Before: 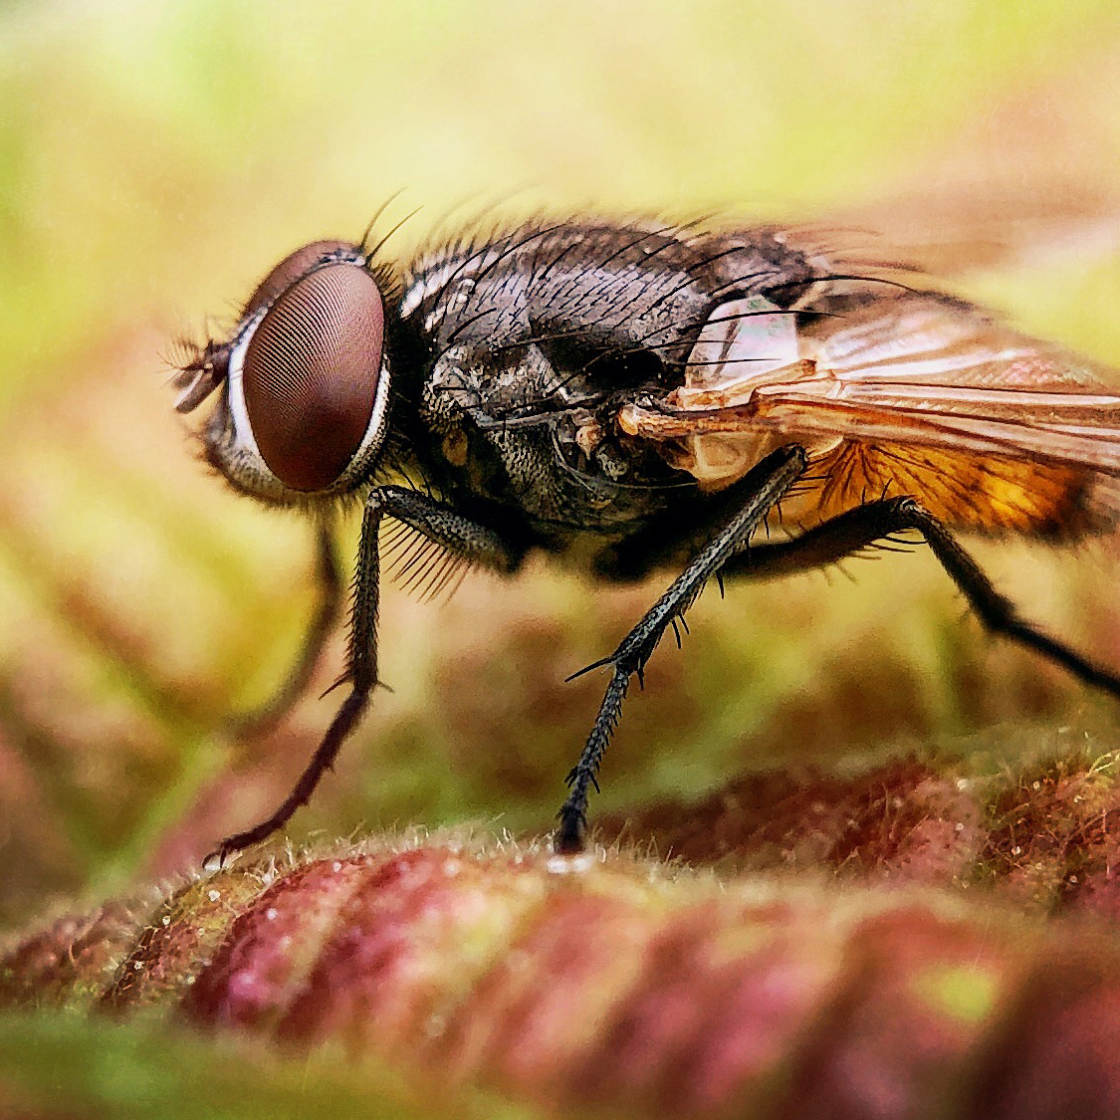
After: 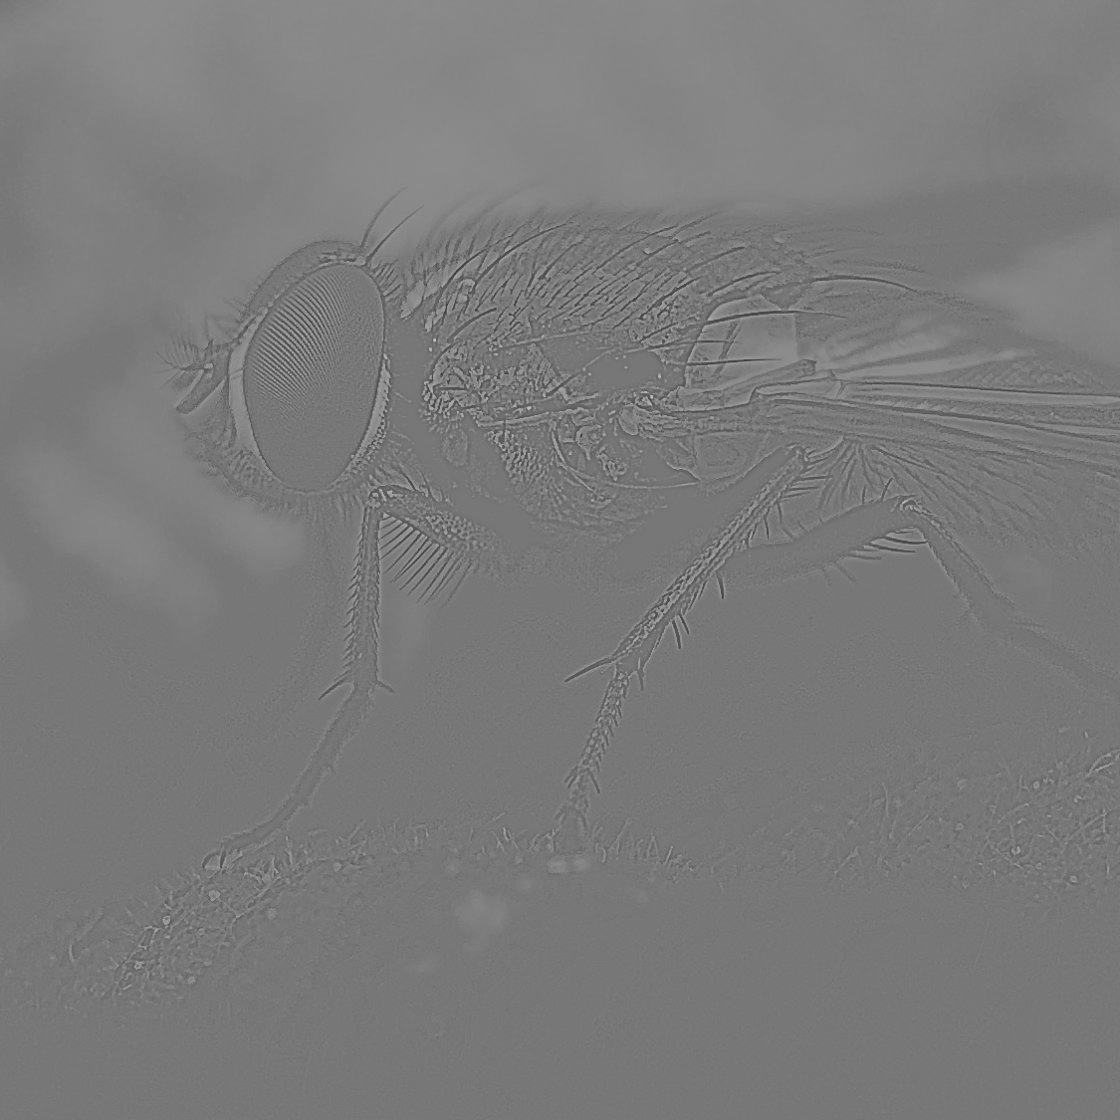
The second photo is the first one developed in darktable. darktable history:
highpass: sharpness 9.84%, contrast boost 9.94%
exposure: exposure 1 EV, compensate highlight preservation false
